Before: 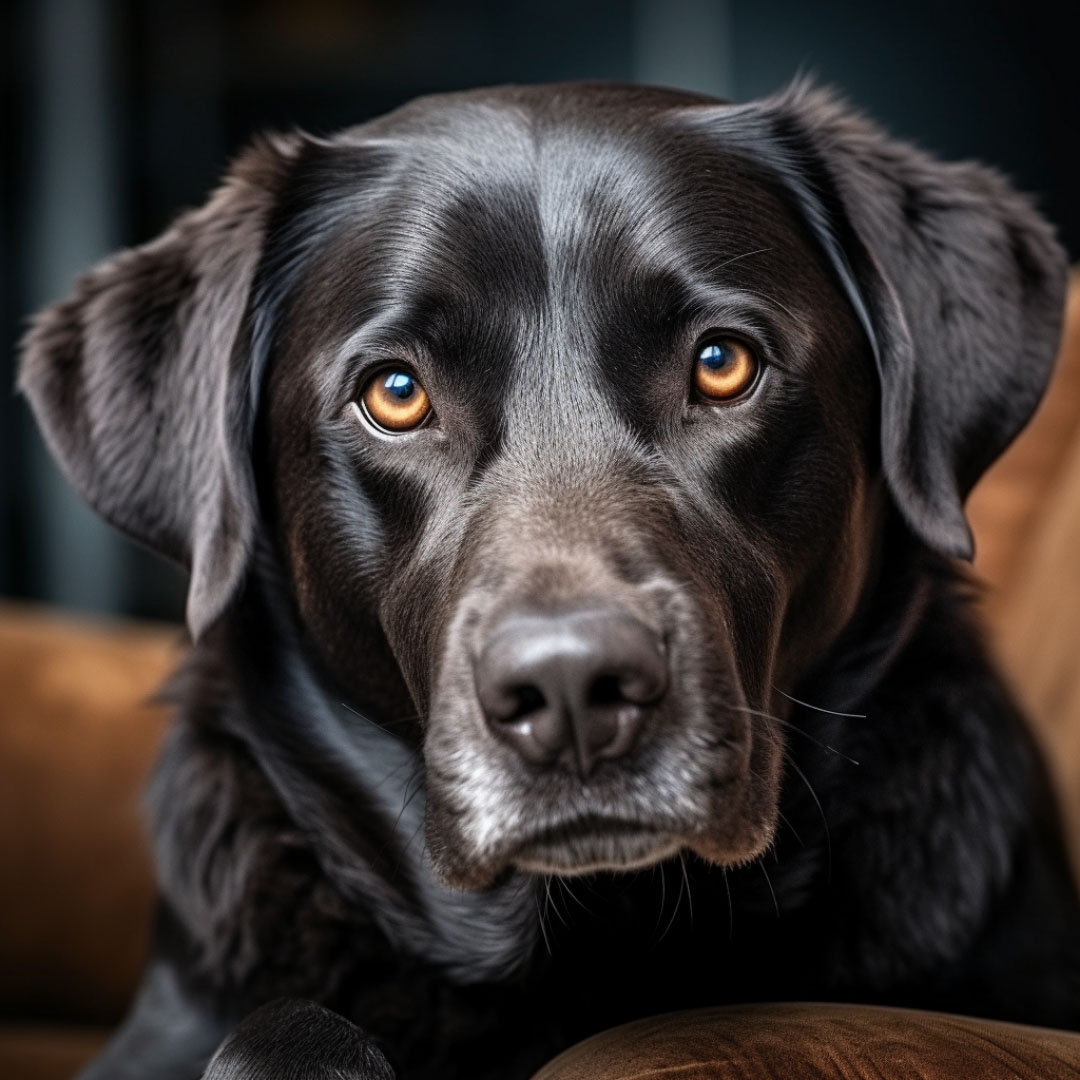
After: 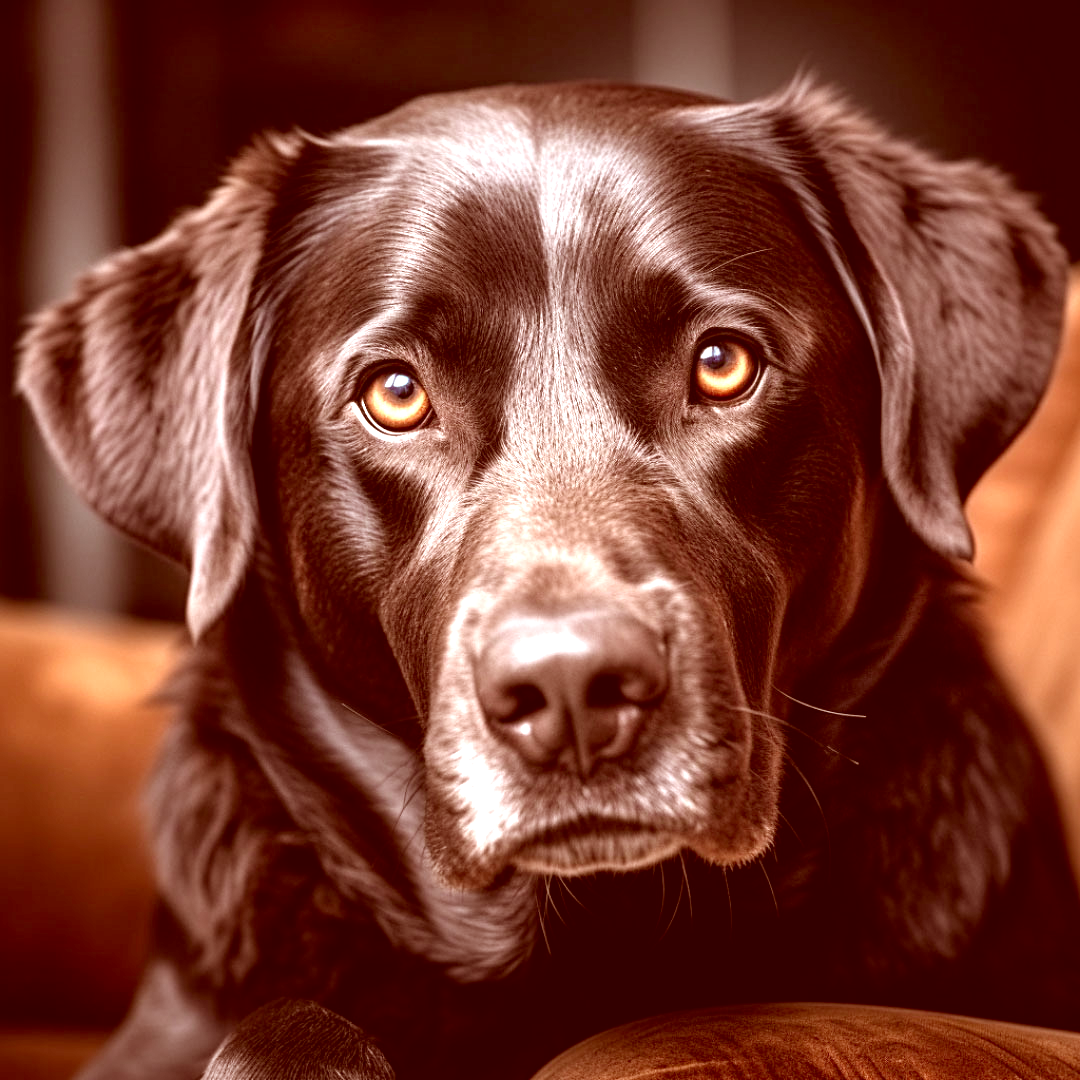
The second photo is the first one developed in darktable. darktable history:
color correction: highlights a* 9.03, highlights b* 8.71, shadows a* 40, shadows b* 40, saturation 0.8
exposure: black level correction 0, exposure 1.2 EV, compensate highlight preservation false
